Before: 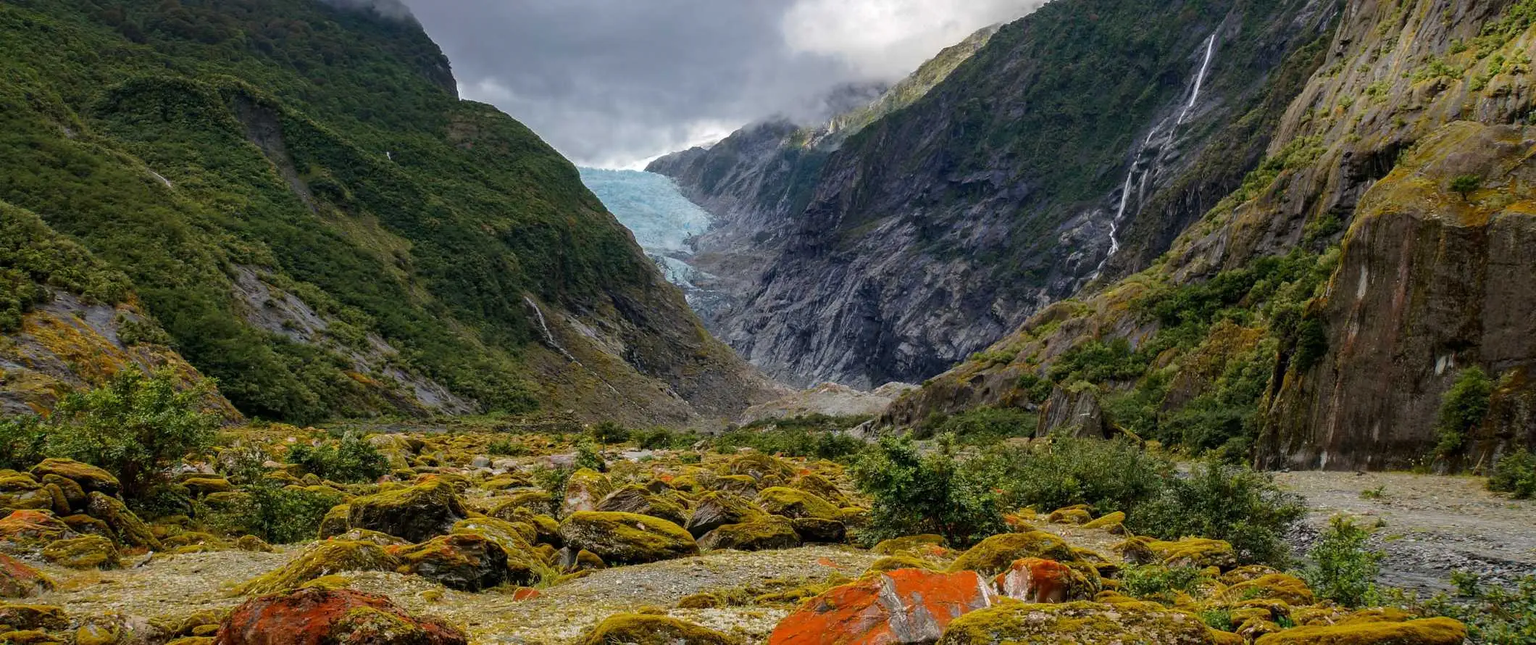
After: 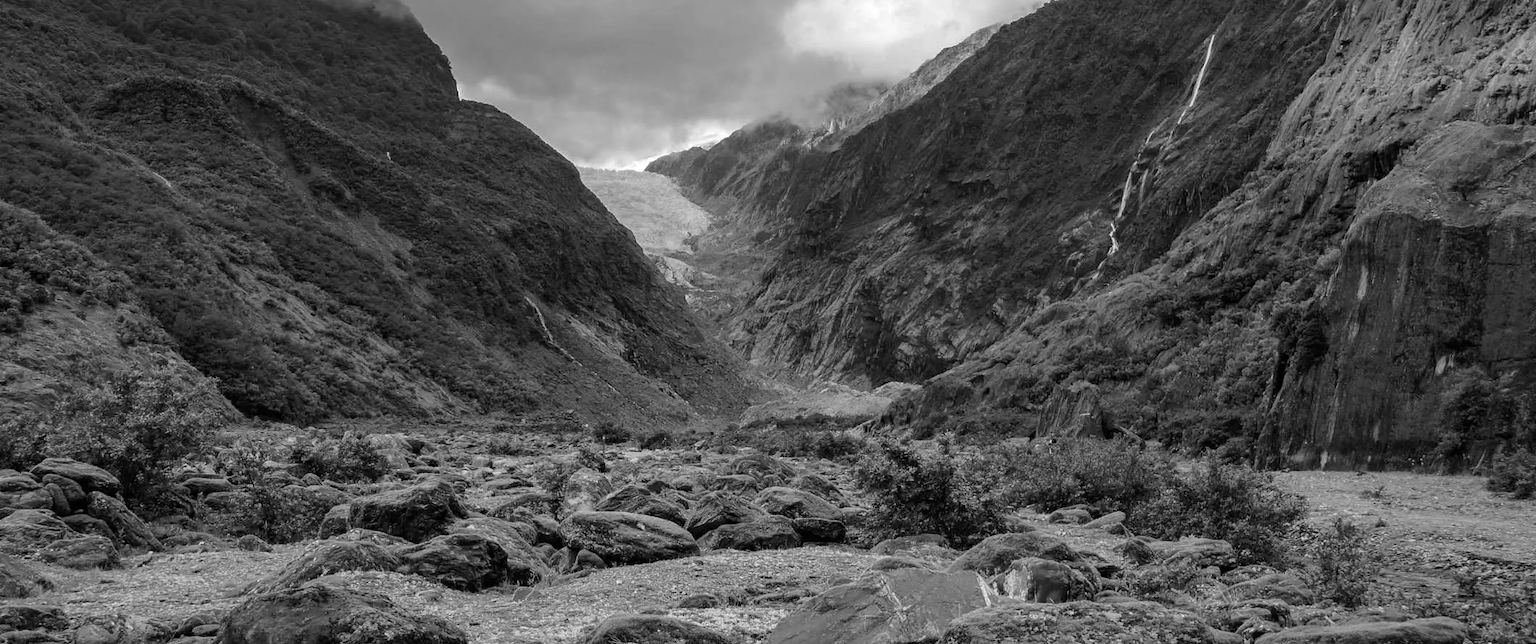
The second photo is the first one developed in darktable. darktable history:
monochrome: on, module defaults
white balance: red 1.045, blue 0.932
exposure: compensate highlight preservation false
